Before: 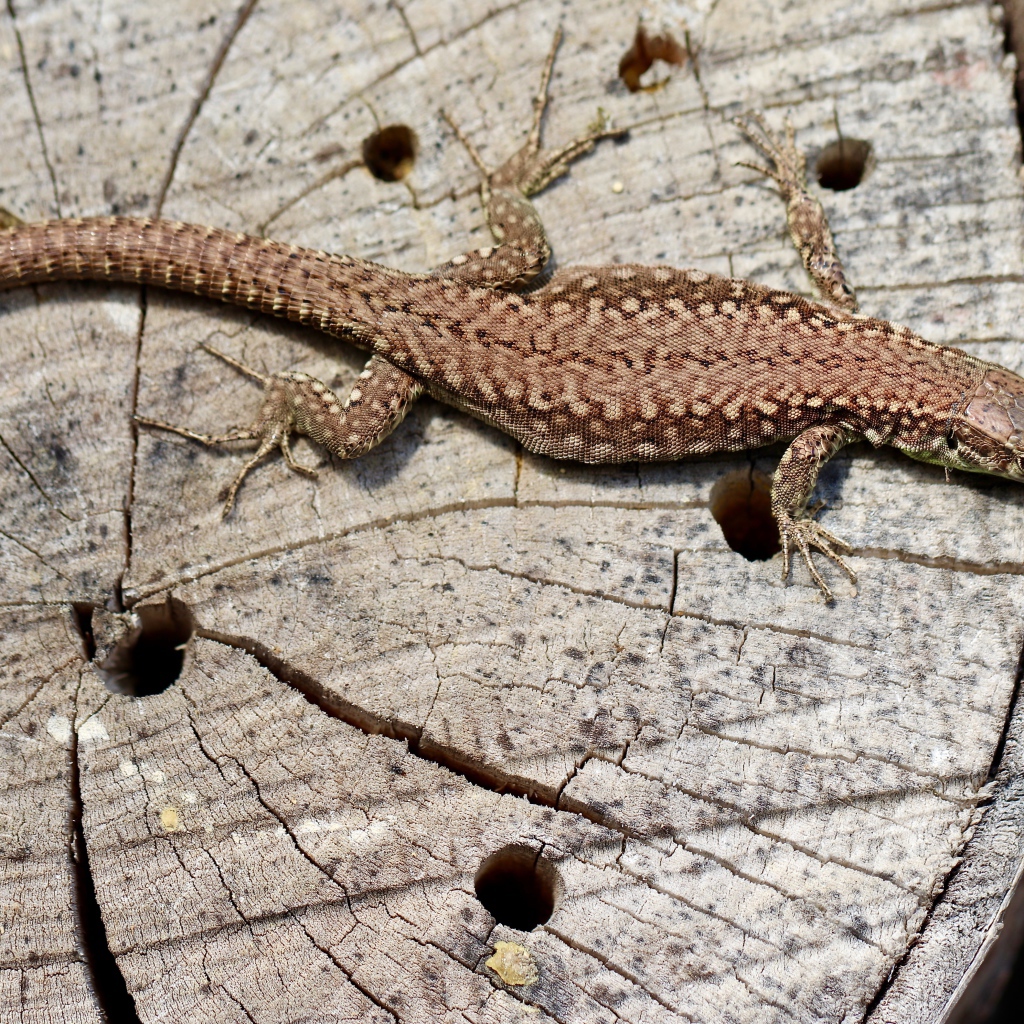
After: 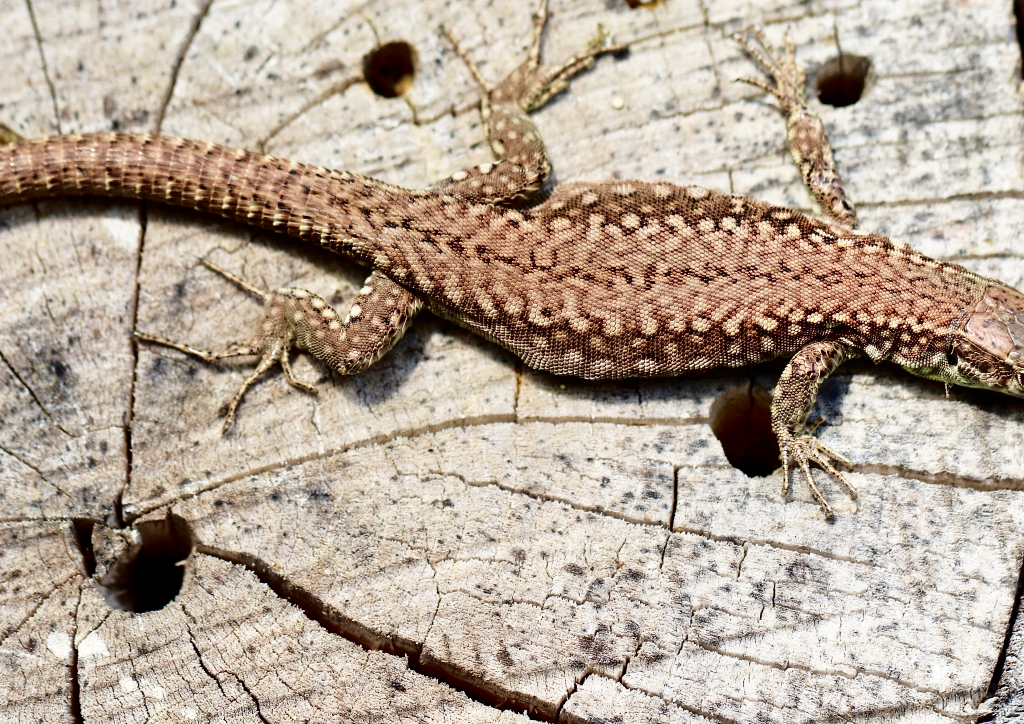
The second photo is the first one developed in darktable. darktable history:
crop and rotate: top 8.293%, bottom 20.996%
base curve: curves: ch0 [(0, 0) (0.688, 0.865) (1, 1)], preserve colors none
fill light: exposure -2 EV, width 8.6
